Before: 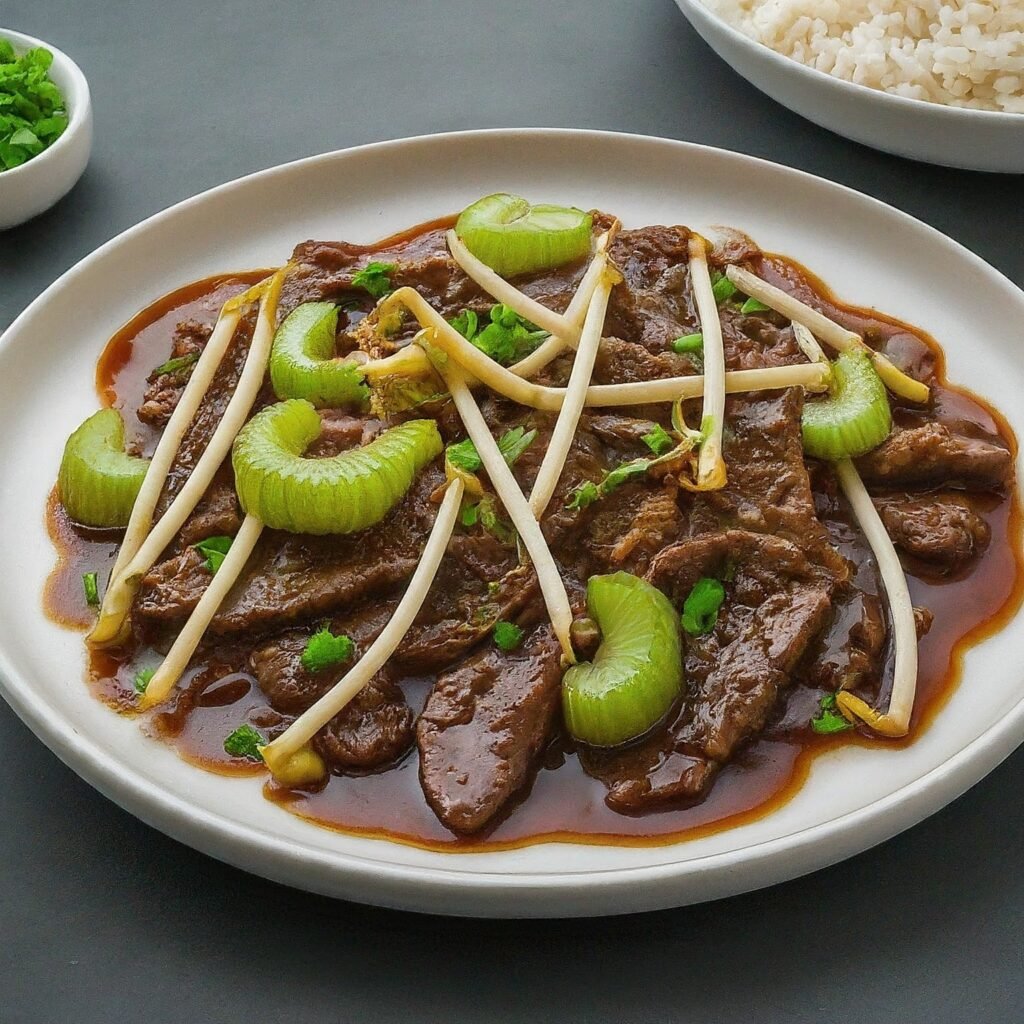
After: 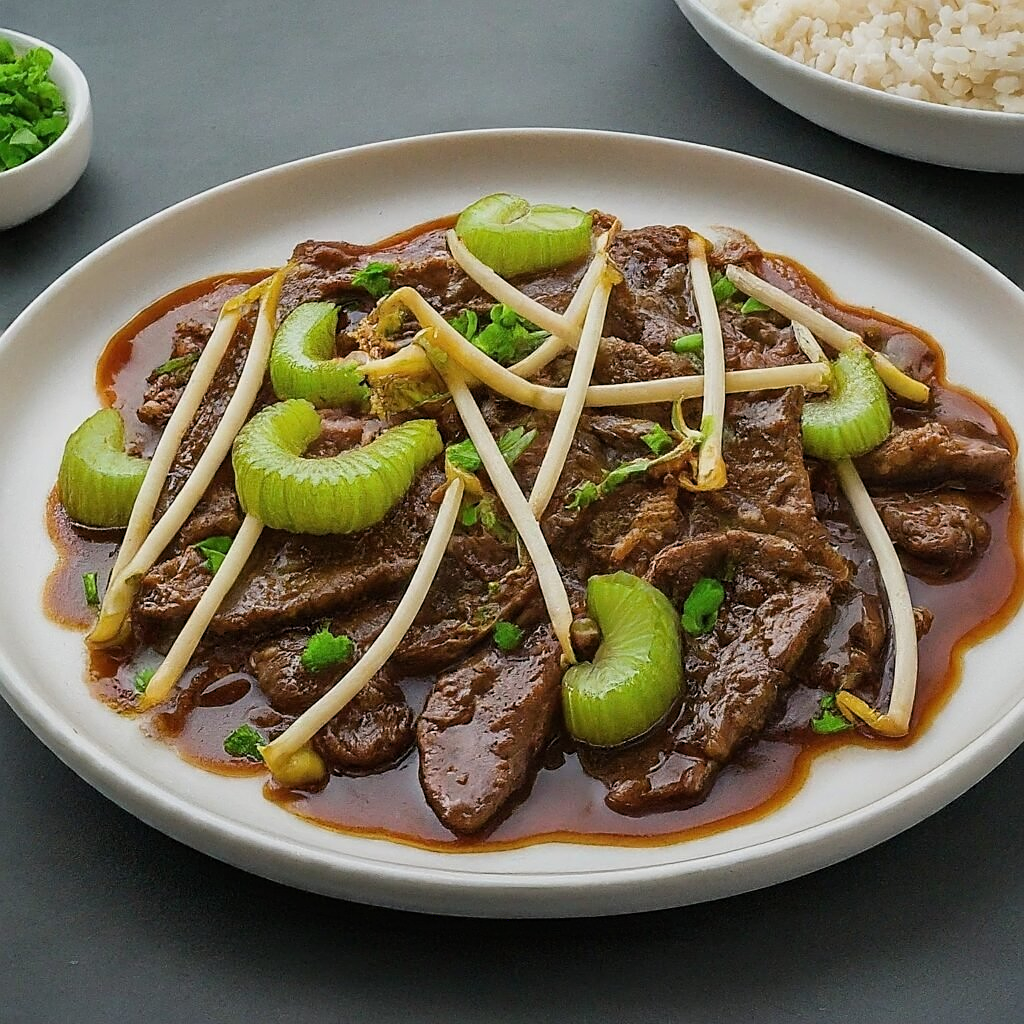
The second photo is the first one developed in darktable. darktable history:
filmic rgb: black relative exposure -11.35 EV, white relative exposure 3.22 EV, hardness 6.76, color science v6 (2022)
sharpen: on, module defaults
